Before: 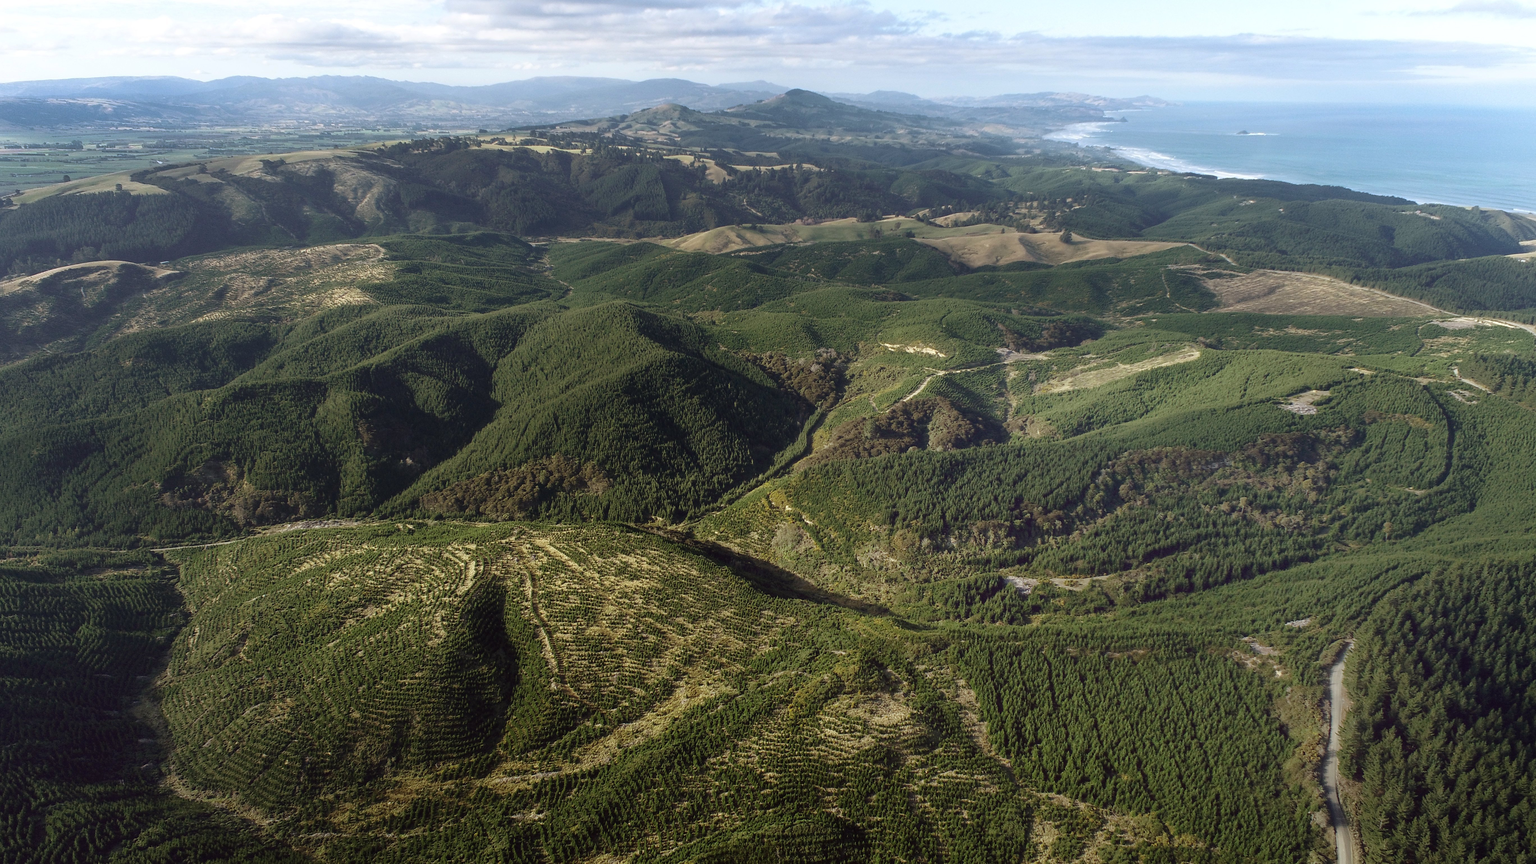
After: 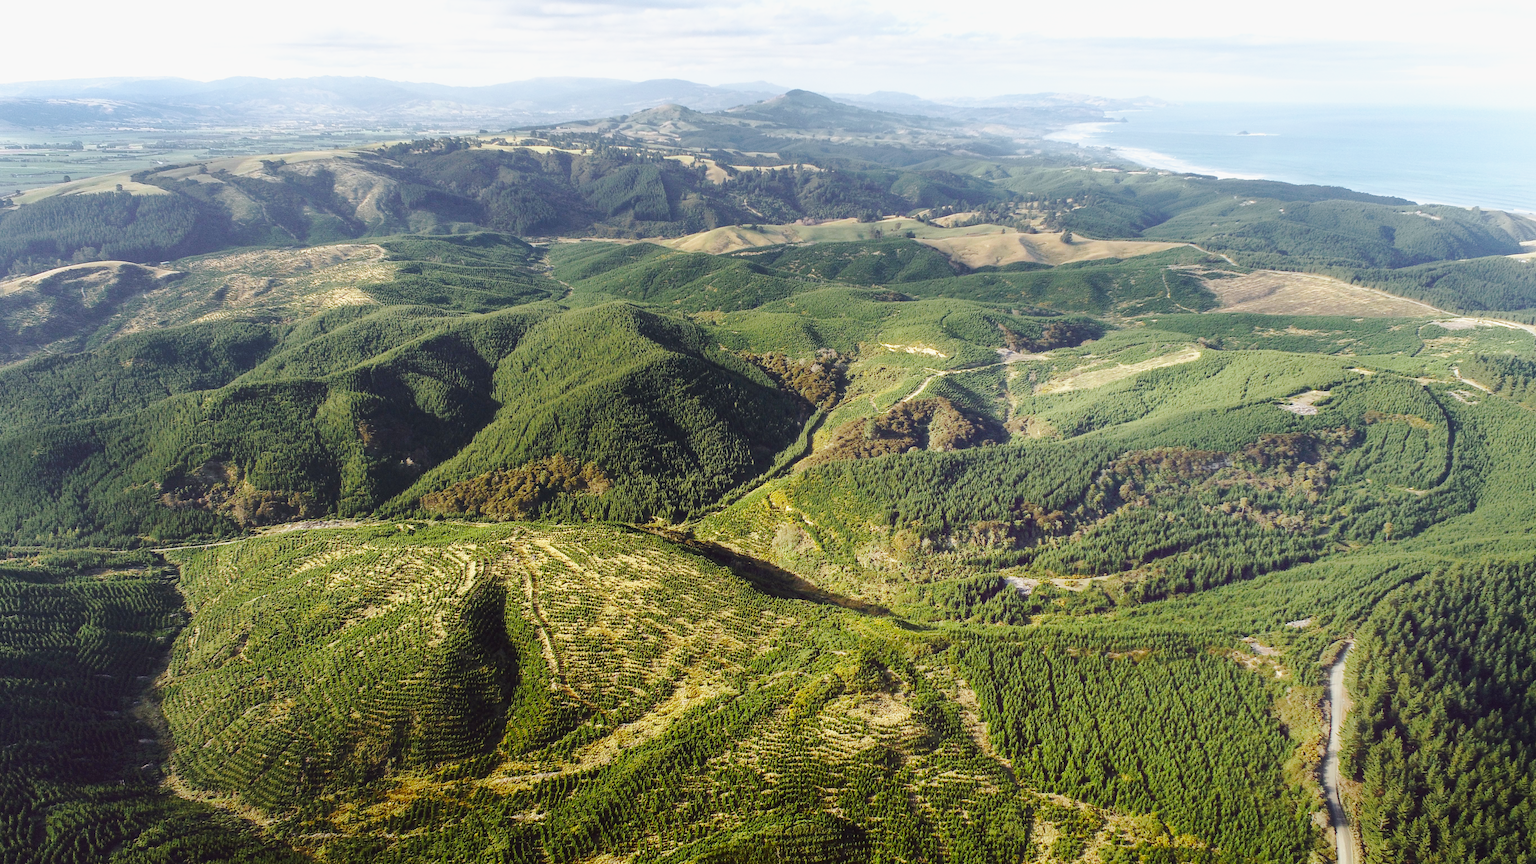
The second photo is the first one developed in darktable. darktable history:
color zones: curves: ch0 [(0.224, 0.526) (0.75, 0.5)]; ch1 [(0.055, 0.526) (0.224, 0.761) (0.377, 0.526) (0.75, 0.5)]
base curve: curves: ch0 [(0, 0) (0.025, 0.046) (0.112, 0.277) (0.467, 0.74) (0.814, 0.929) (1, 0.942)], preserve colors none
